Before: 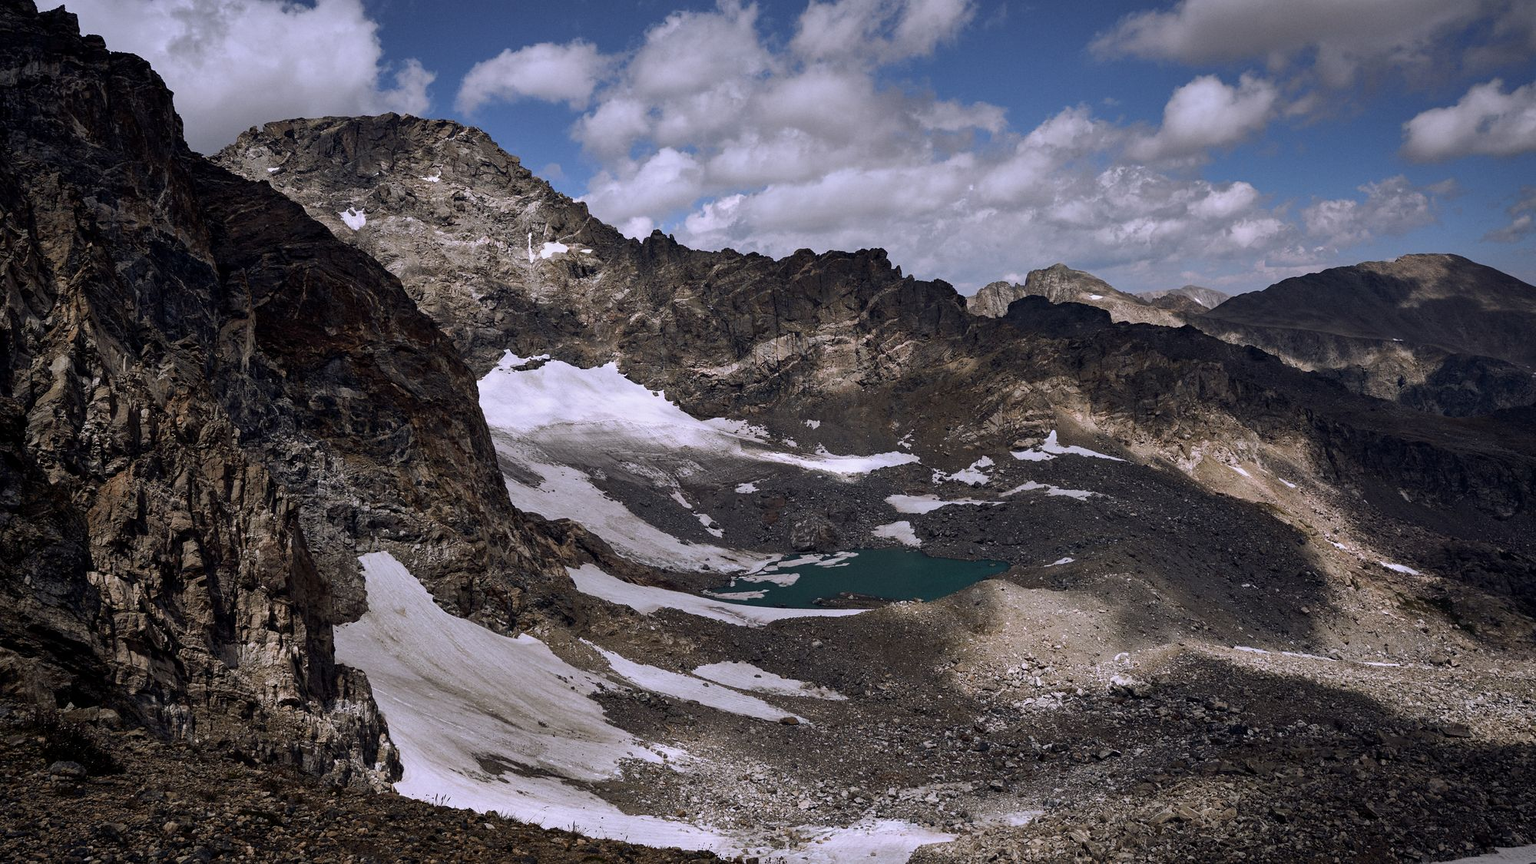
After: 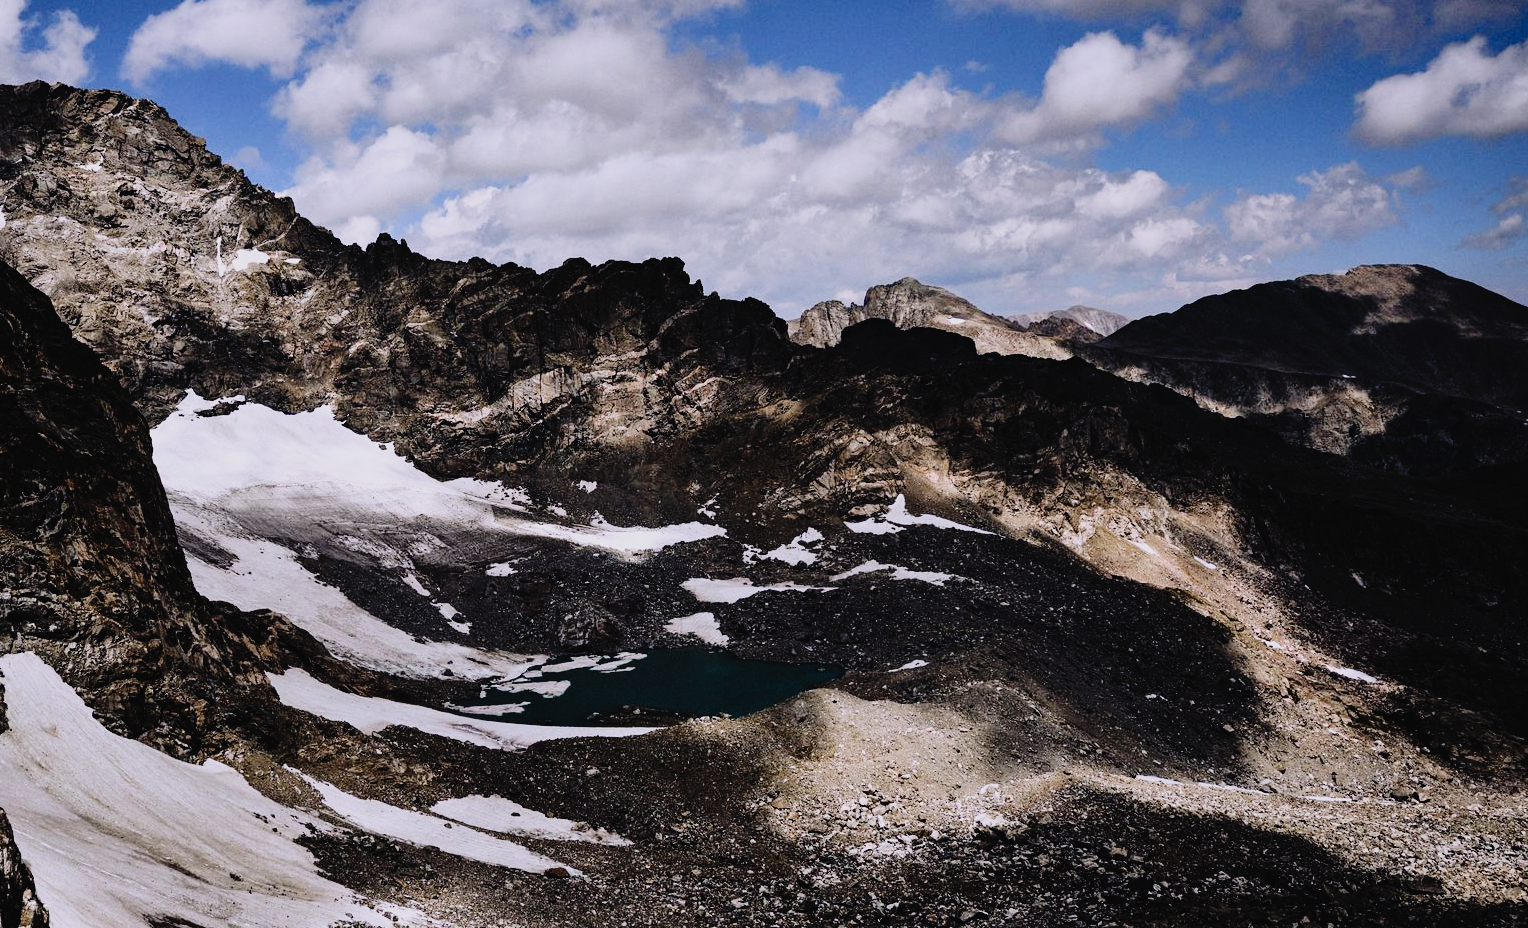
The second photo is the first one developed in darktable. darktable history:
tone curve: curves: ch0 [(0, 0.022) (0.177, 0.086) (0.392, 0.438) (0.704, 0.844) (0.858, 0.938) (1, 0.981)]; ch1 [(0, 0) (0.402, 0.36) (0.476, 0.456) (0.498, 0.501) (0.518, 0.521) (0.58, 0.598) (0.619, 0.65) (0.692, 0.737) (1, 1)]; ch2 [(0, 0) (0.415, 0.438) (0.483, 0.499) (0.503, 0.507) (0.526, 0.537) (0.563, 0.624) (0.626, 0.714) (0.699, 0.753) (0.997, 0.858)], preserve colors none
crop: left 23.565%, top 5.888%, bottom 11.571%
filmic rgb: black relative exposure -7.15 EV, white relative exposure 5.39 EV, hardness 3.02
